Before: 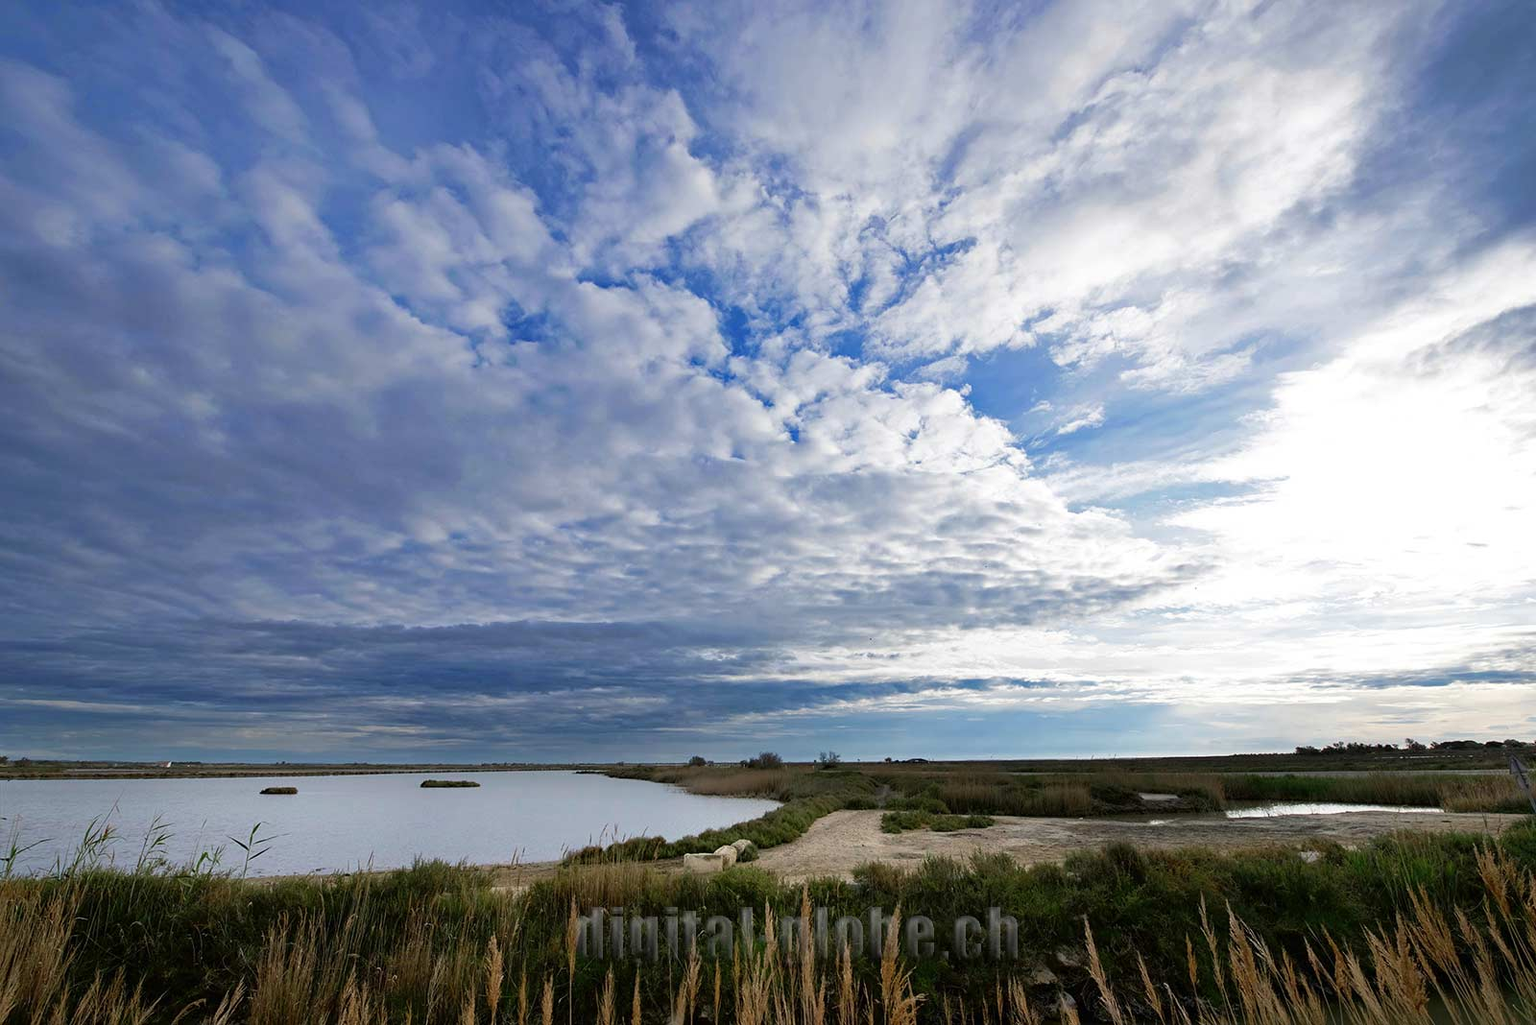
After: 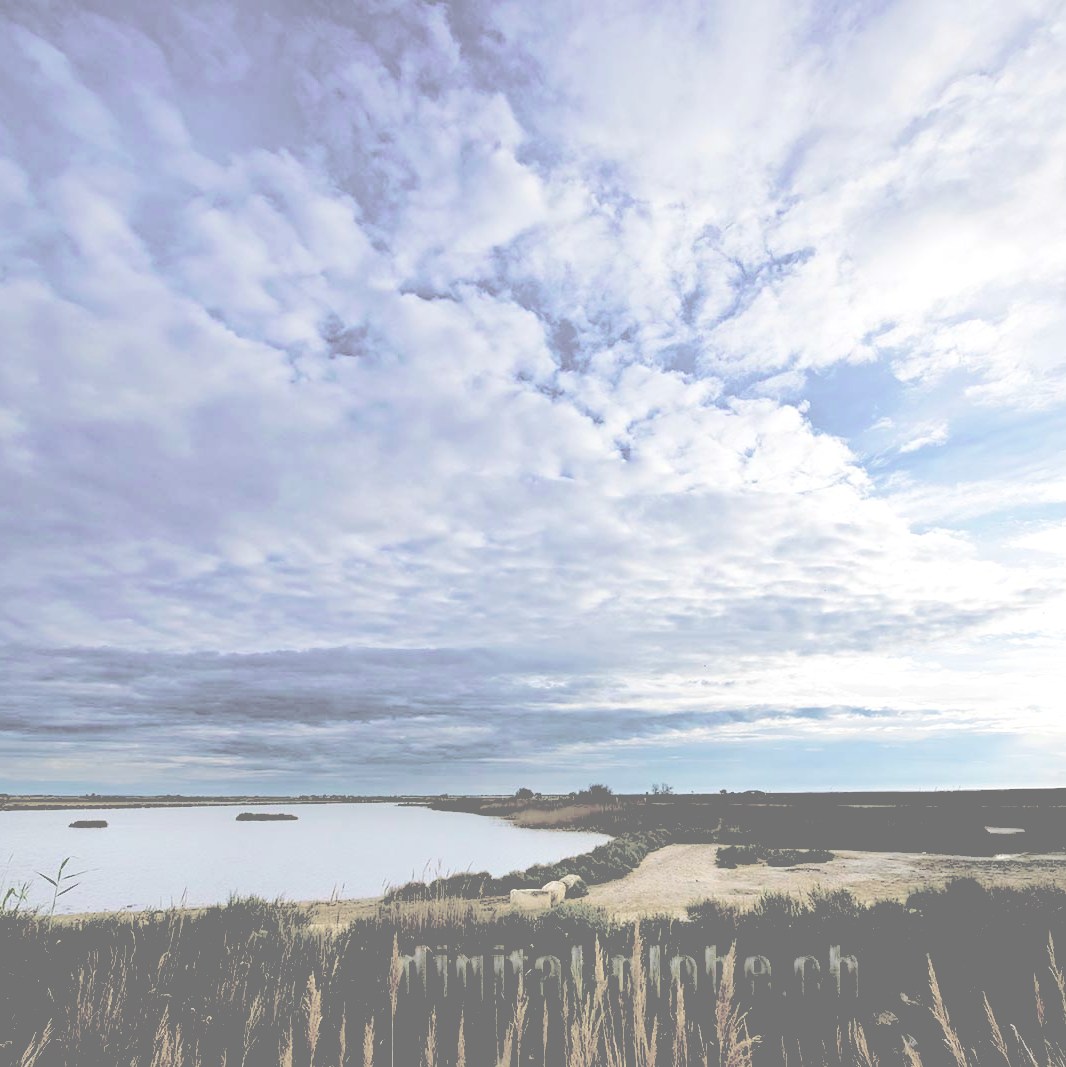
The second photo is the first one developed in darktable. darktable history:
exposure: black level correction 0.056, exposure -0.039 EV, compensate highlight preservation false
crop and rotate: left 12.673%, right 20.66%
color balance rgb: linear chroma grading › global chroma 42%, perceptual saturation grading › global saturation 42%, perceptual brilliance grading › global brilliance 25%, global vibrance 33%
contrast brightness saturation: contrast -0.32, brightness 0.75, saturation -0.78
